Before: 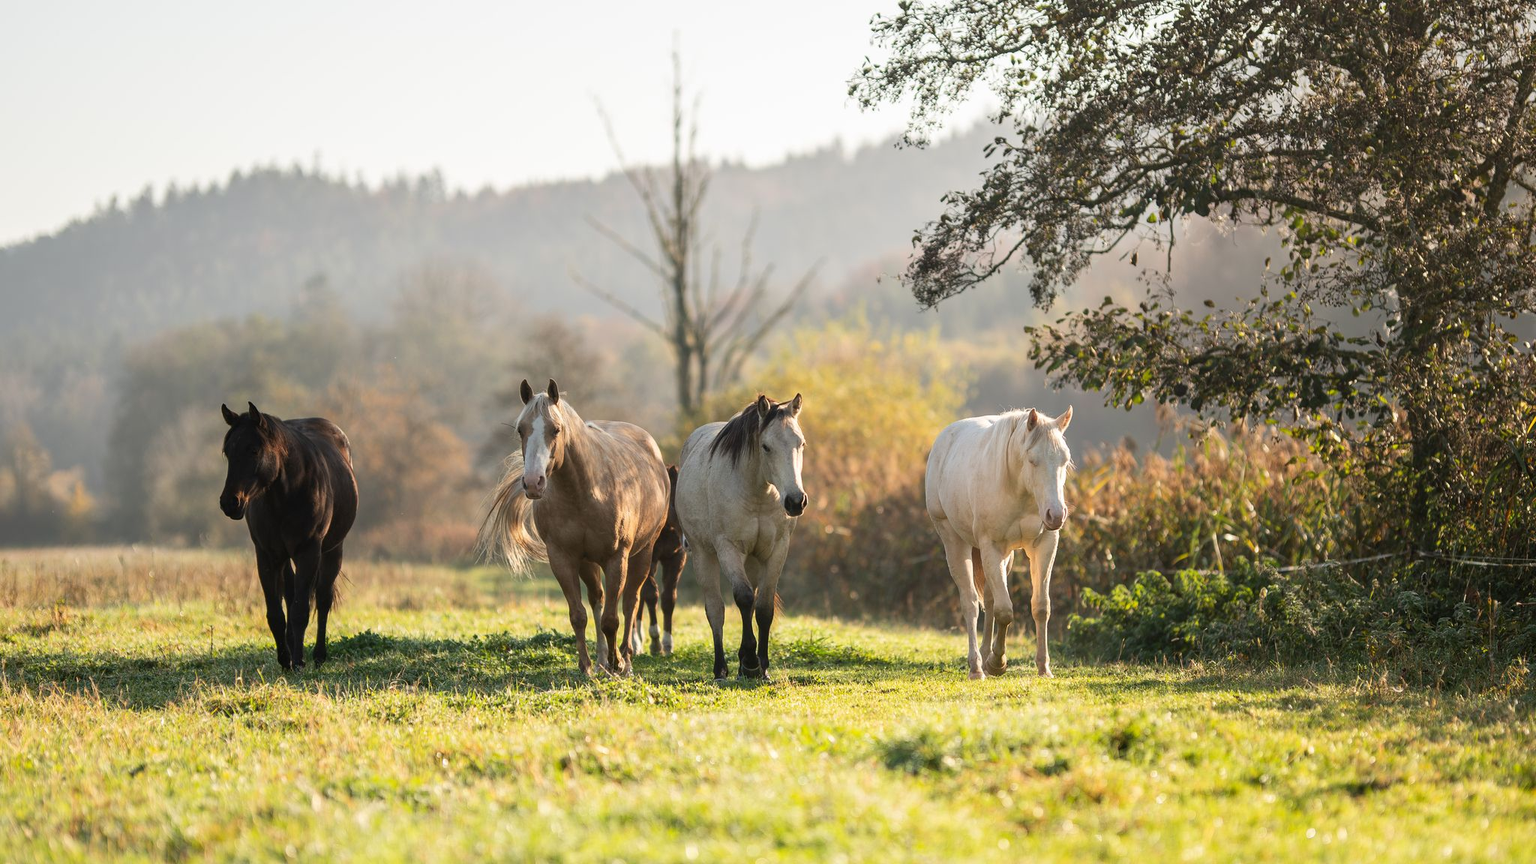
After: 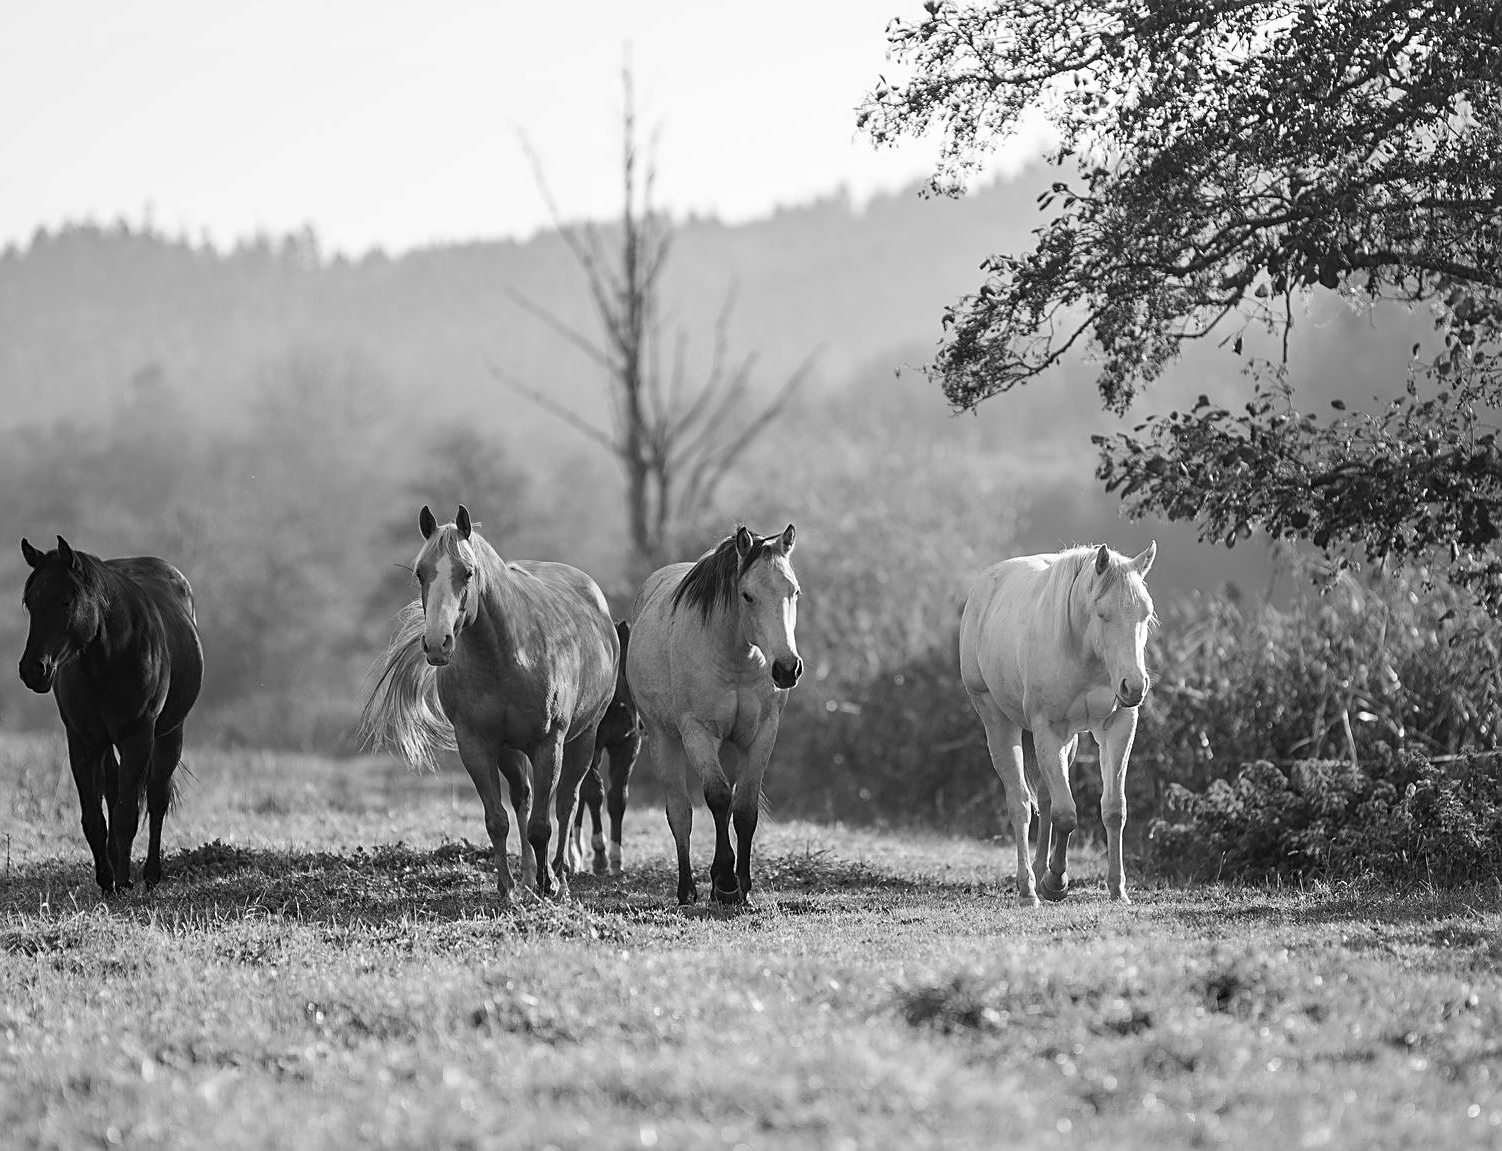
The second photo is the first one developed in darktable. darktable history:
crop: left 13.405%, top 0%, right 13.246%
color calibration: output gray [0.246, 0.254, 0.501, 0], illuminant F (fluorescent), F source F9 (Cool White Deluxe 4150 K) – high CRI, x 0.375, y 0.373, temperature 4151.8 K
sharpen: on, module defaults
